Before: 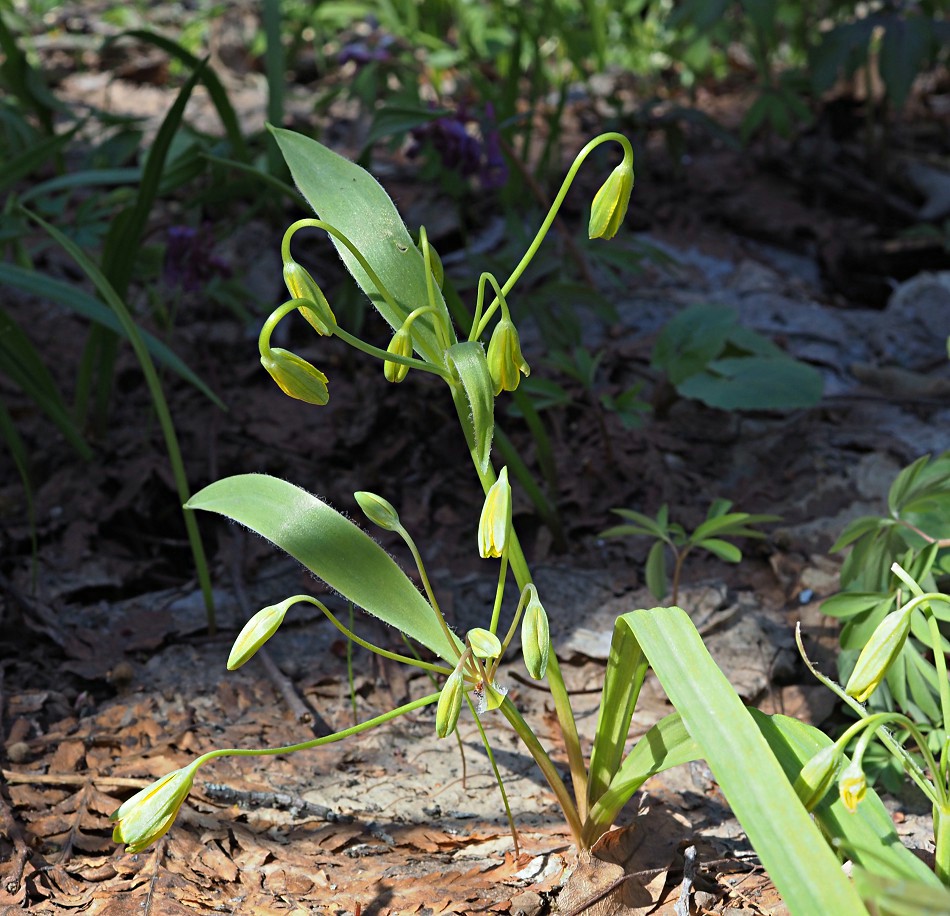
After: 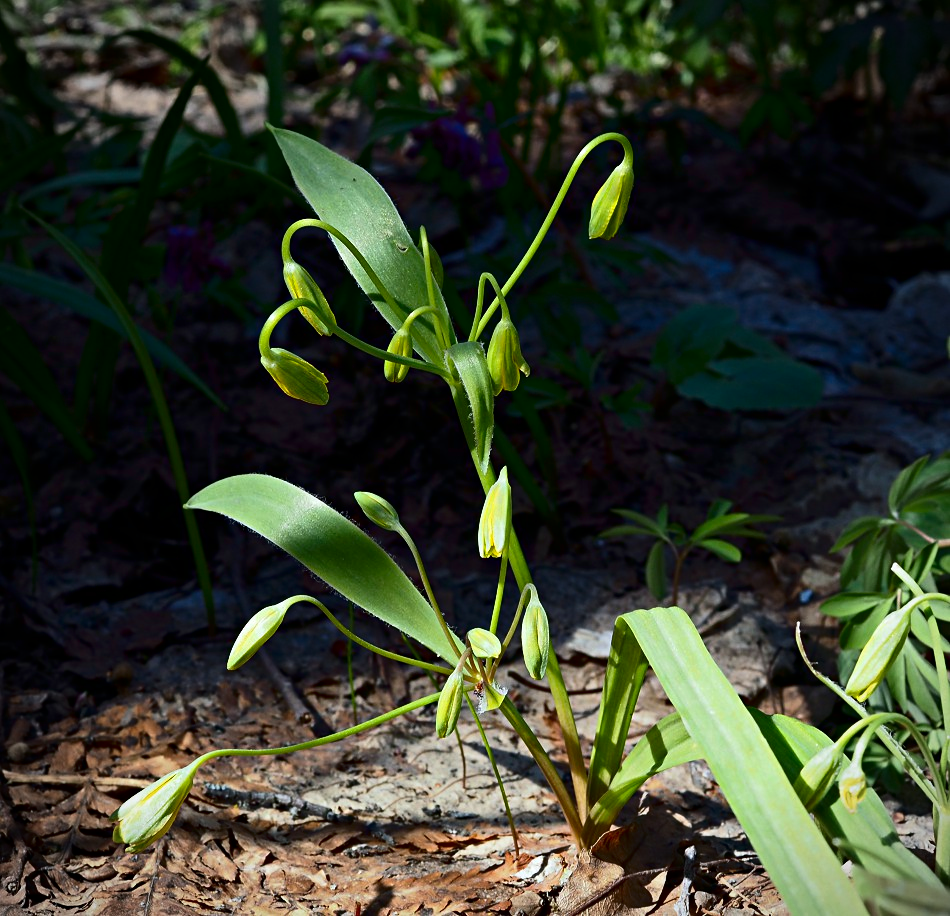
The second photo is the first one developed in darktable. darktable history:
white balance: red 0.988, blue 1.017
contrast brightness saturation: contrast 0.19, brightness -0.24, saturation 0.11
vignetting: fall-off start 91.19%
